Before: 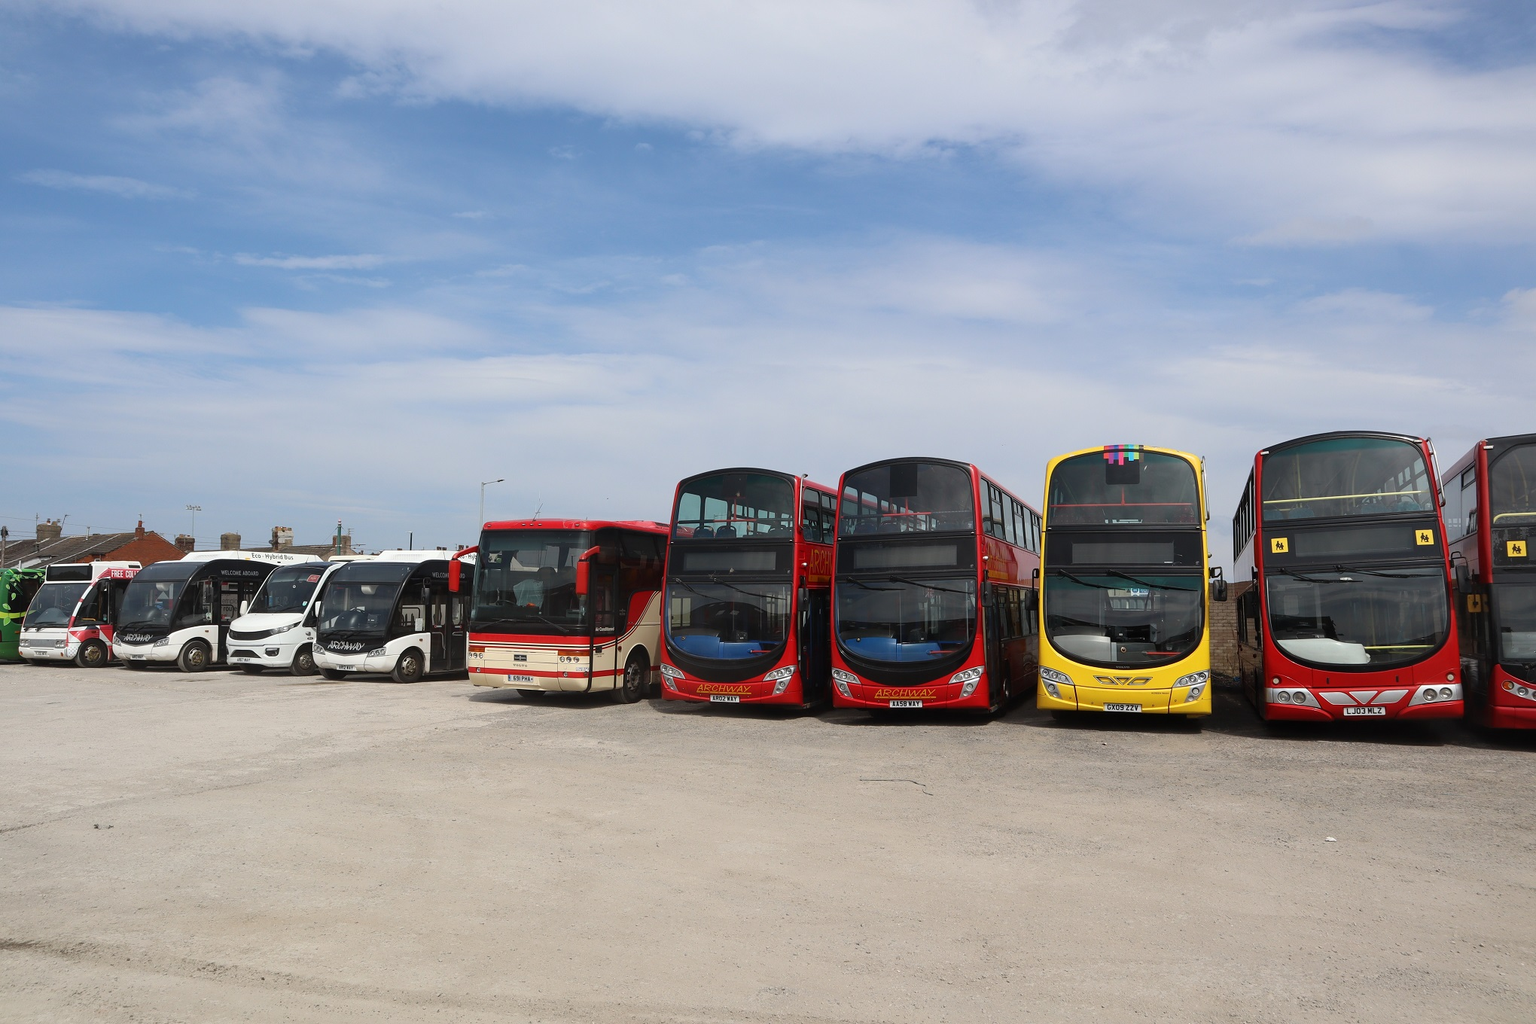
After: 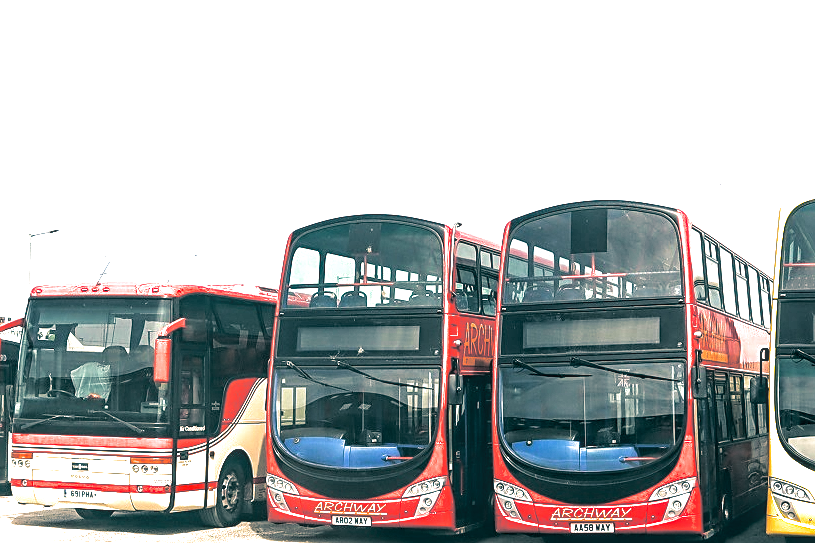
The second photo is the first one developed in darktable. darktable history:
color balance: lift [1.005, 0.99, 1.007, 1.01], gamma [1, 0.979, 1.011, 1.021], gain [0.923, 1.098, 1.025, 0.902], input saturation 90.45%, contrast 7.73%, output saturation 105.91%
tone equalizer: on, module defaults
exposure: black level correction 0.001, exposure 1.84 EV, compensate highlight preservation false
local contrast: highlights 61%, detail 143%, midtone range 0.428
haze removal: compatibility mode true, adaptive false
sharpen: on, module defaults
crop: left 30%, top 30%, right 30%, bottom 30%
split-toning: shadows › hue 205.2°, shadows › saturation 0.29, highlights › hue 50.4°, highlights › saturation 0.38, balance -49.9
